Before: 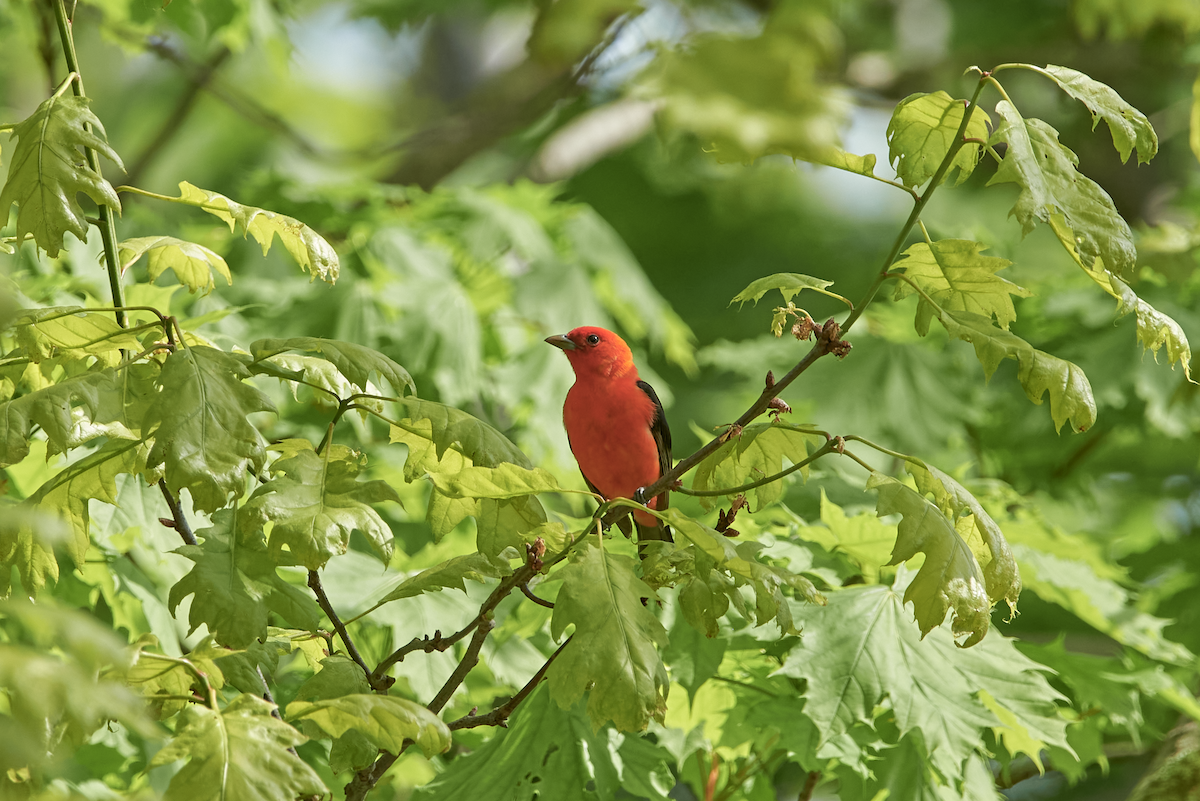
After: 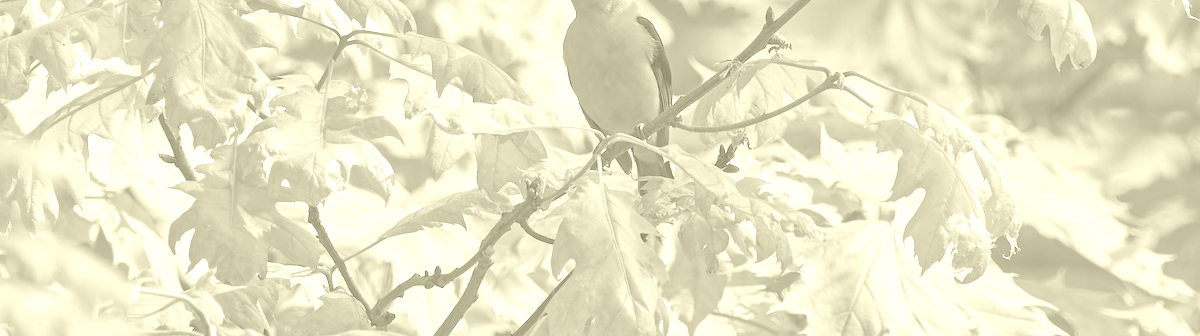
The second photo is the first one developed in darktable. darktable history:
colorize: hue 43.2°, saturation 40%, version 1
crop: top 45.551%, bottom 12.262%
exposure: exposure 0.556 EV, compensate highlight preservation false
local contrast: mode bilateral grid, contrast 20, coarseness 50, detail 130%, midtone range 0.2
